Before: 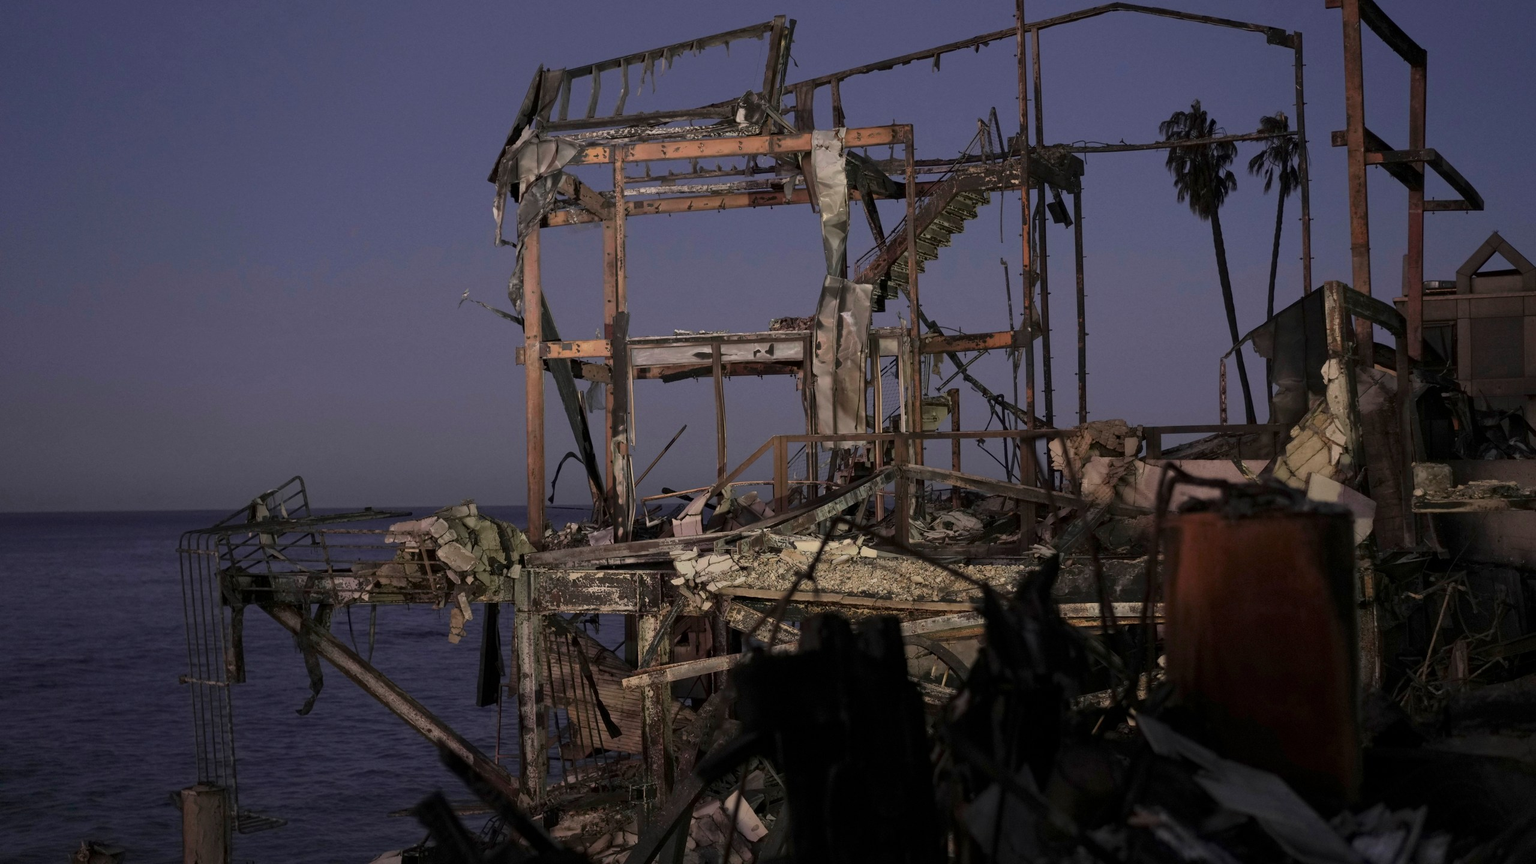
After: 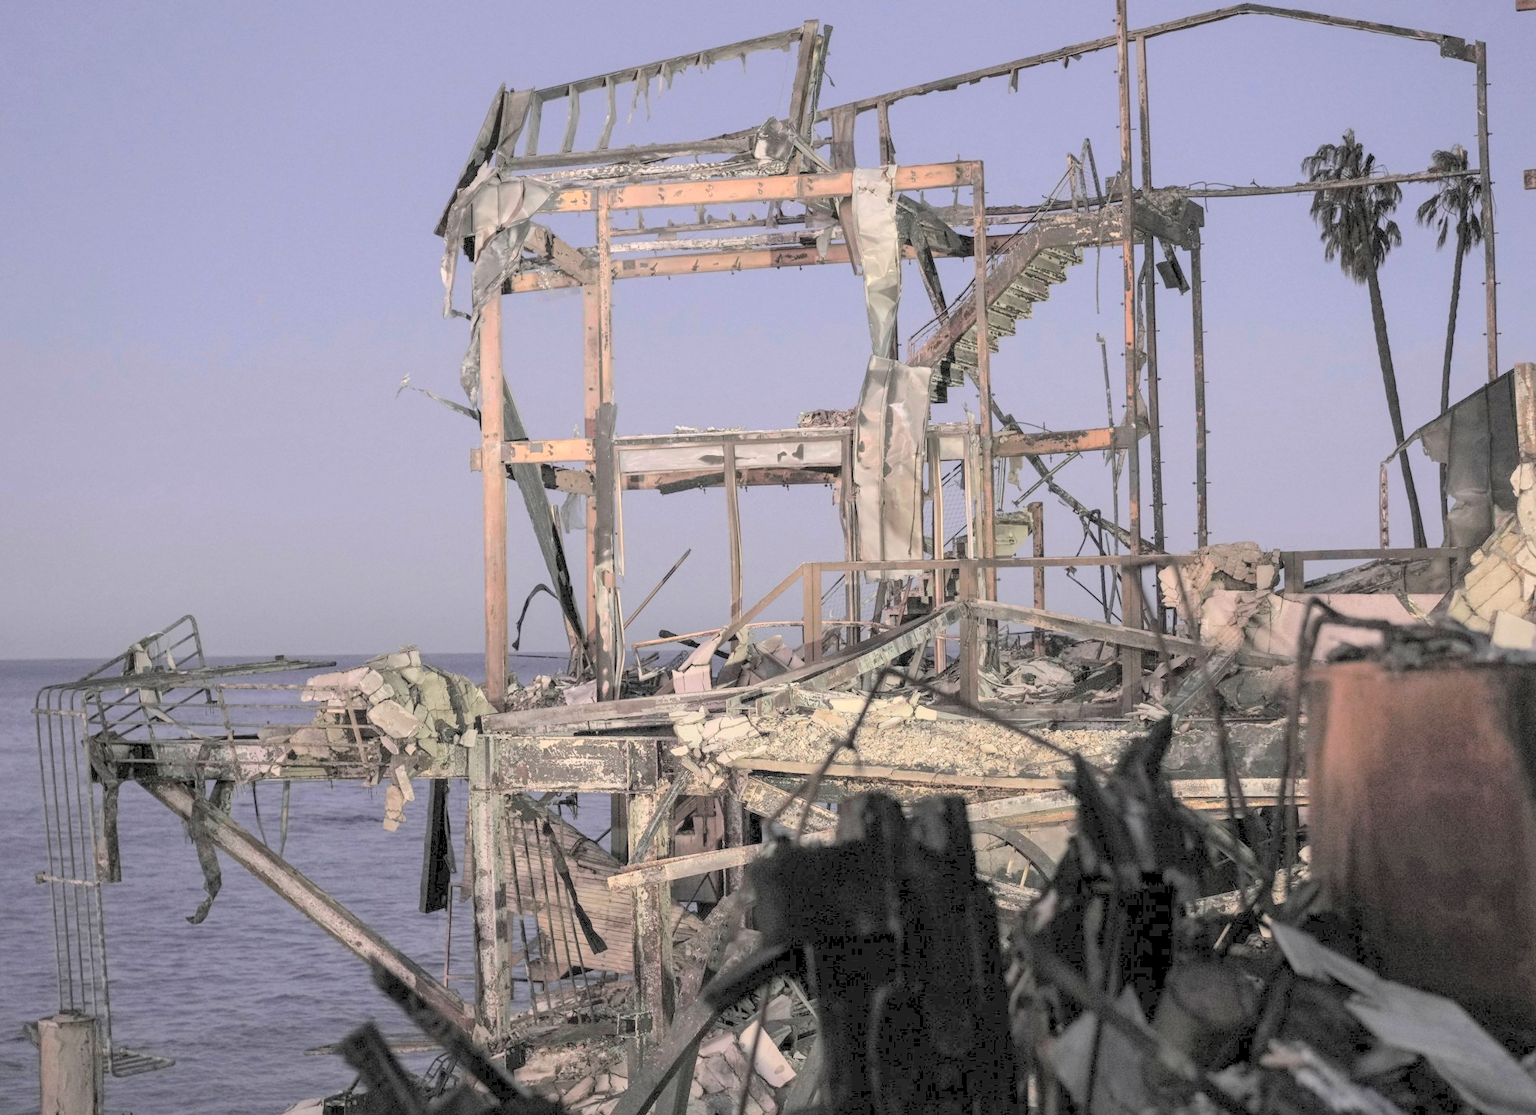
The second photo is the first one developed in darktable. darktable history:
crop: left 9.896%, right 12.646%
local contrast: detail 130%
contrast brightness saturation: brightness 0.997
